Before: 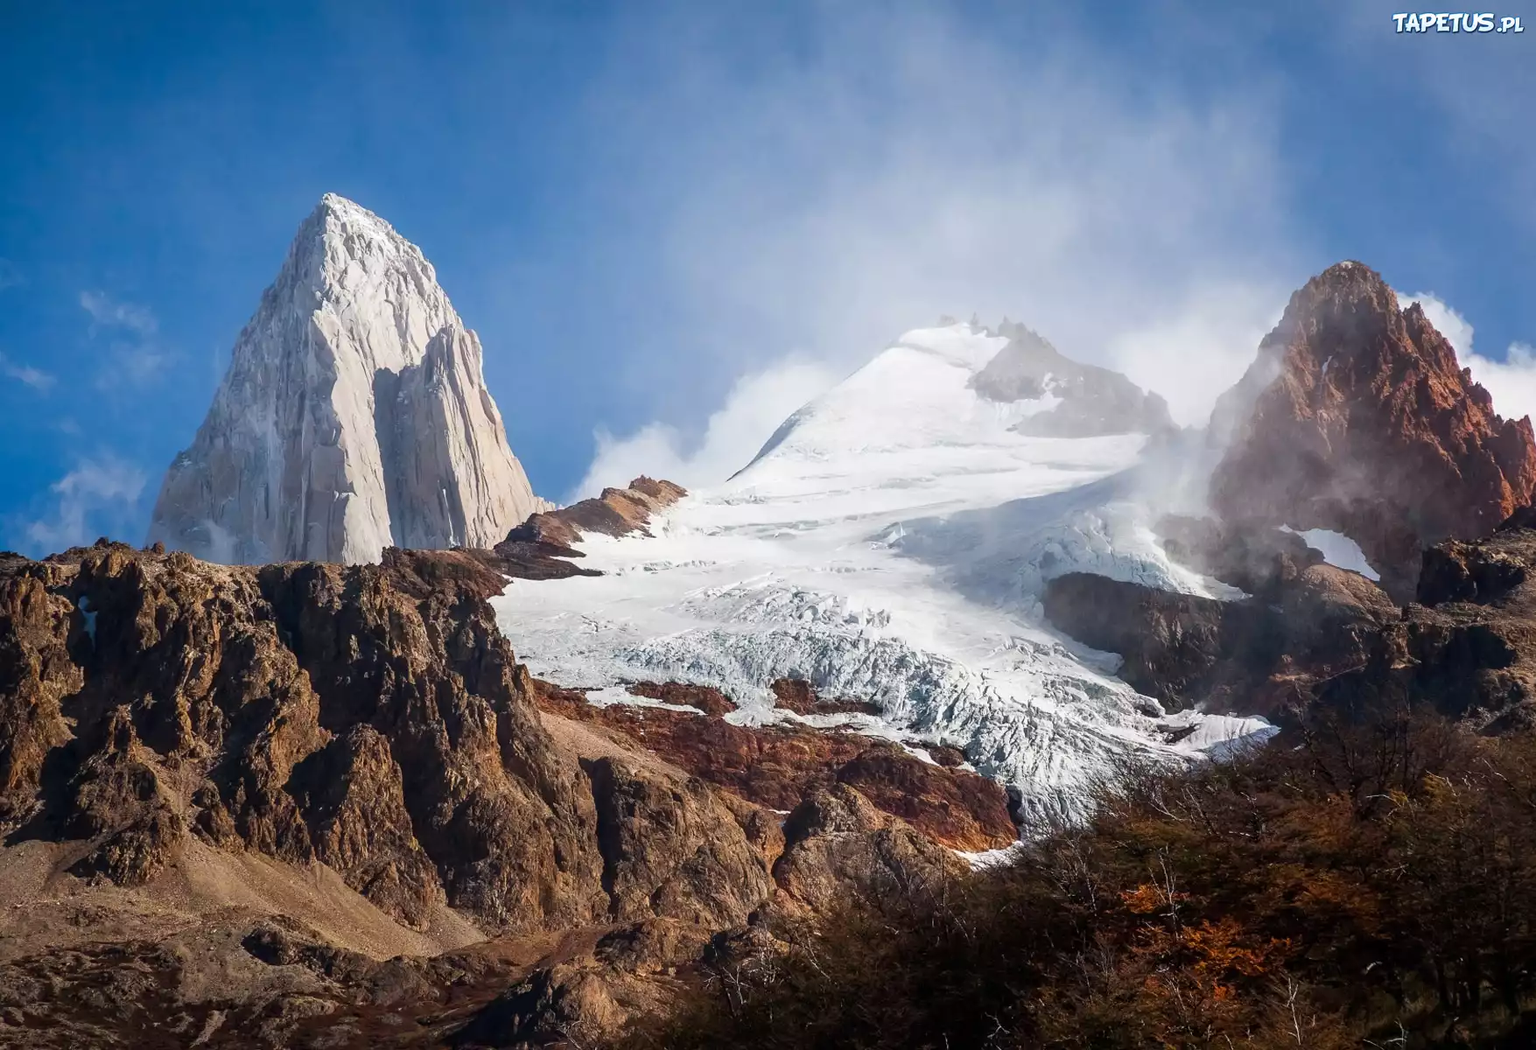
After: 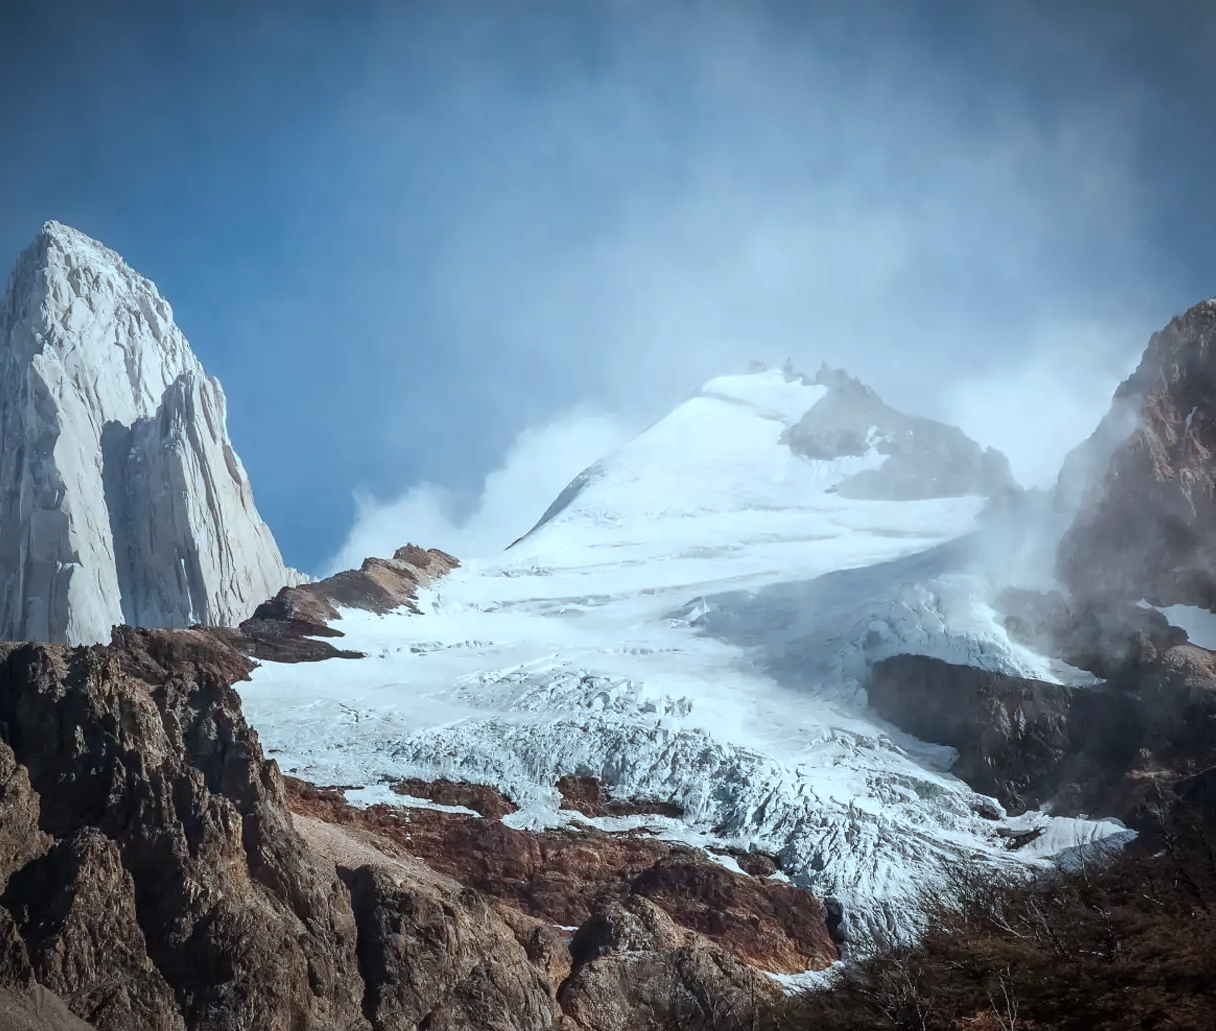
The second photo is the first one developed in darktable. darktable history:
color correction: highlights a* -13.41, highlights b* -17.56, saturation 0.705
crop: left 18.539%, right 12.128%, bottom 14.01%
tone equalizer: edges refinement/feathering 500, mask exposure compensation -1.57 EV, preserve details no
vignetting: fall-off radius 59.91%, brightness -0.576, saturation -0.268, automatic ratio true
